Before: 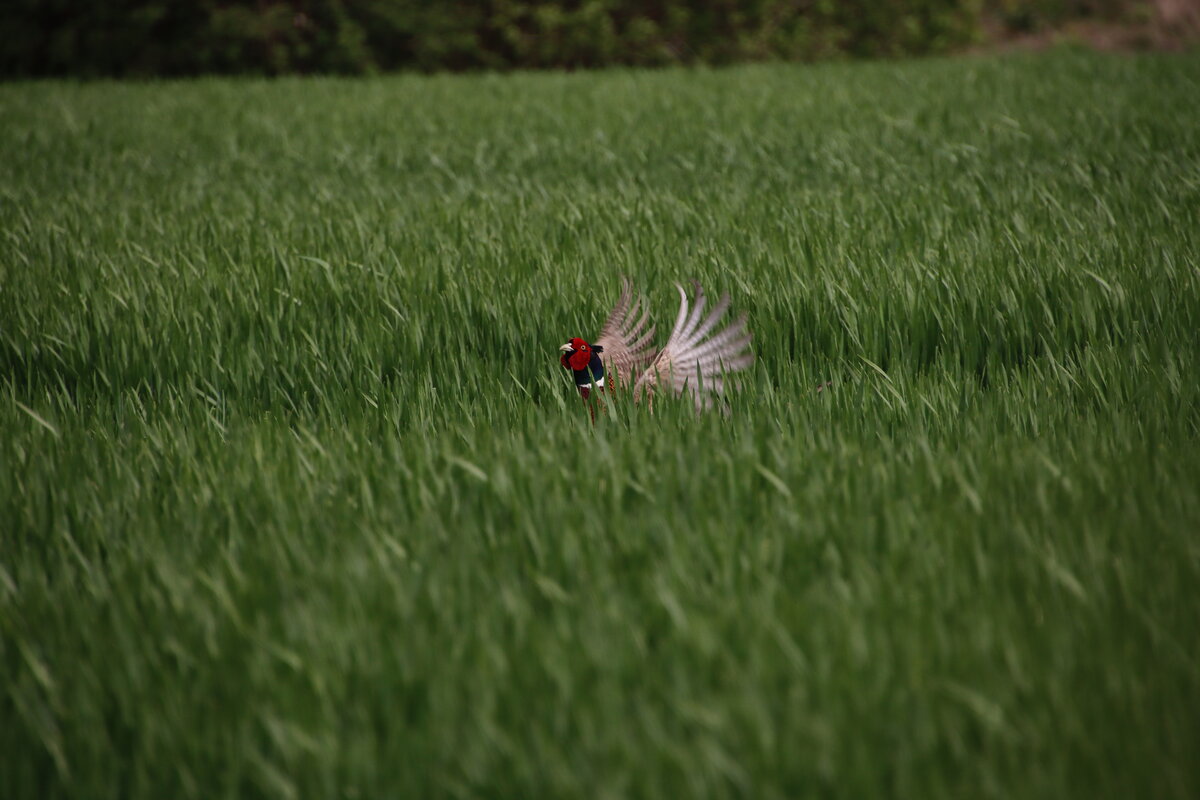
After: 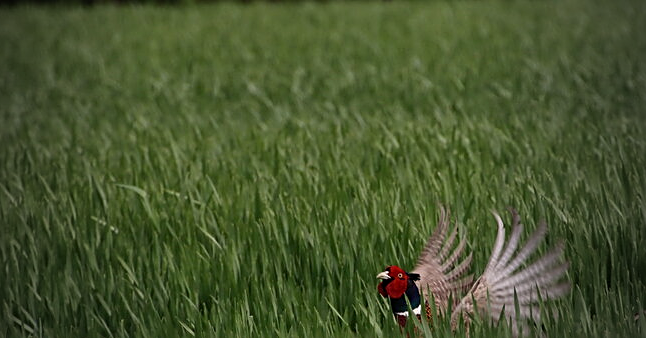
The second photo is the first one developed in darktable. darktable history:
crop: left 15.306%, top 9.065%, right 30.789%, bottom 48.638%
exposure: black level correction 0.001, compensate highlight preservation false
sharpen: on, module defaults
vignetting: fall-off start 72.14%, fall-off radius 108.07%, brightness -0.713, saturation -0.488, center (-0.054, -0.359), width/height ratio 0.729
